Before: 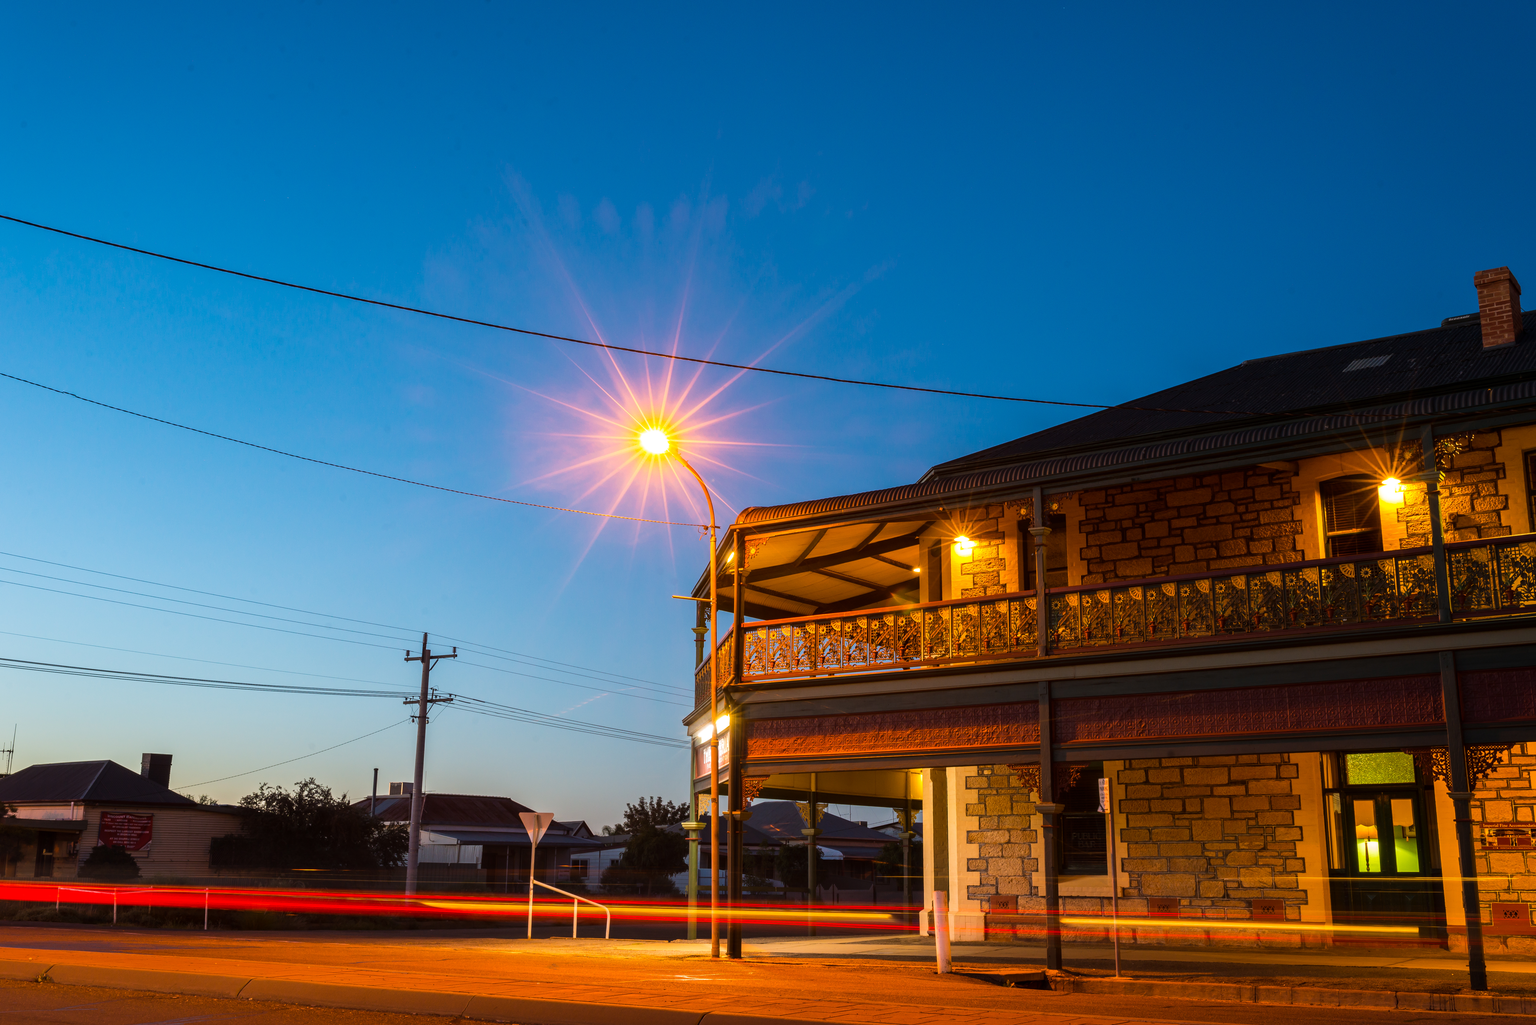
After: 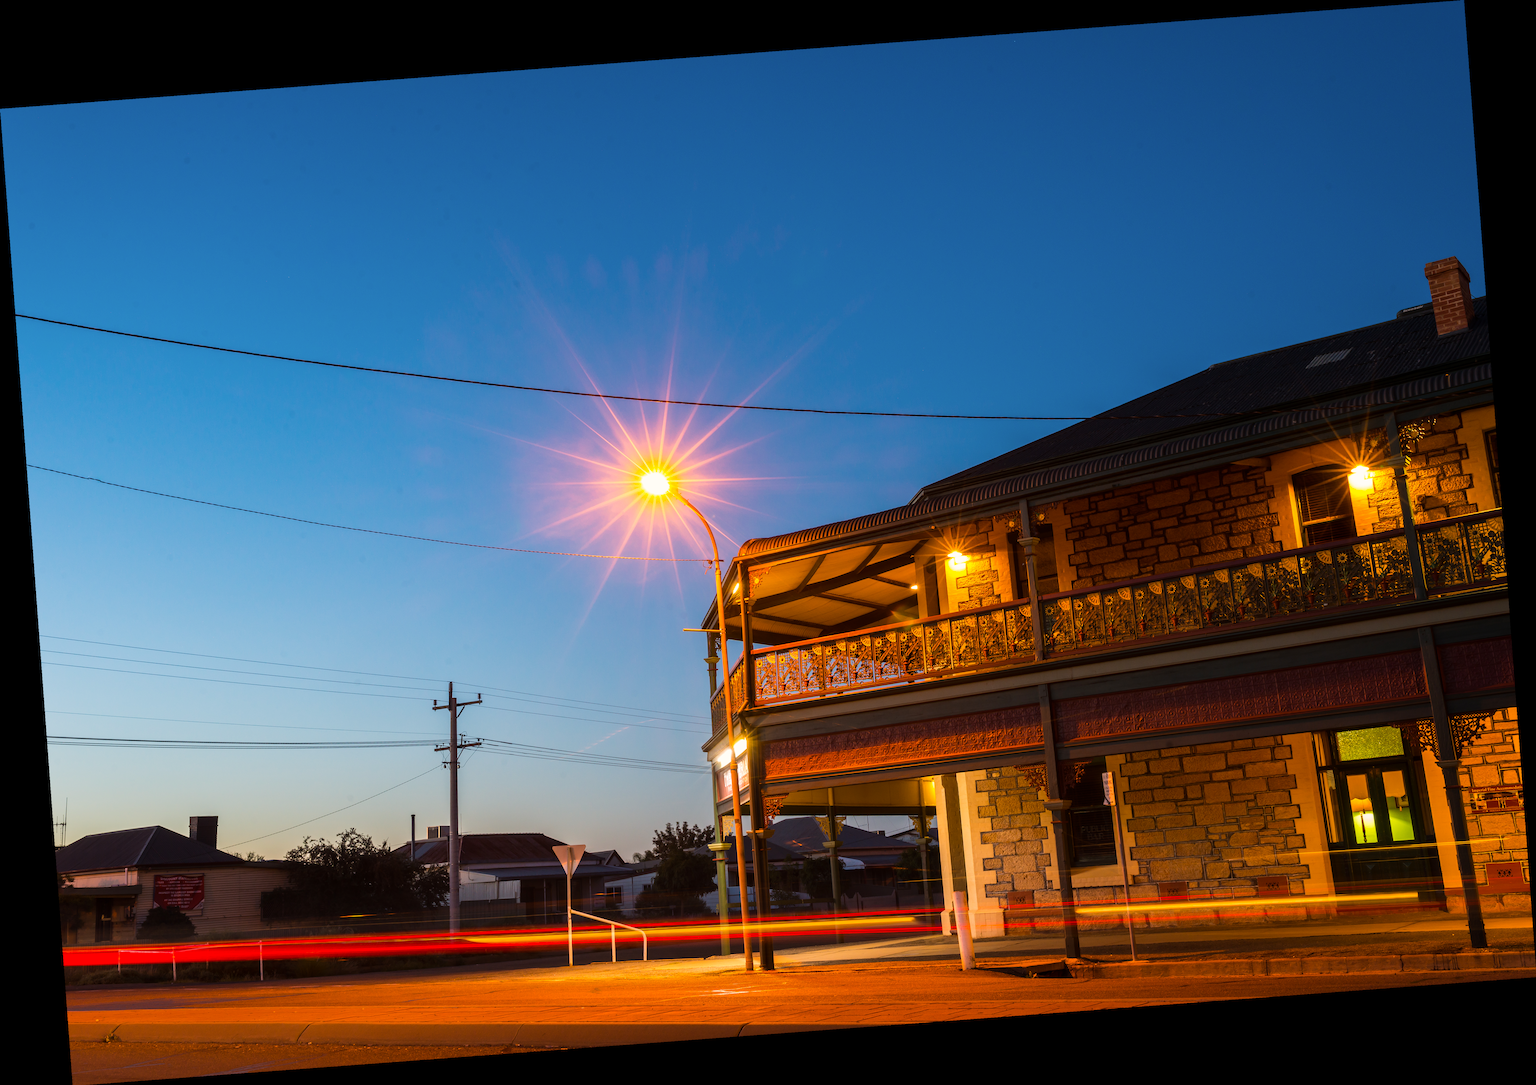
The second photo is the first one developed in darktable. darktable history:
color correction: highlights a* 3.84, highlights b* 5.07
rotate and perspective: rotation -4.25°, automatic cropping off
